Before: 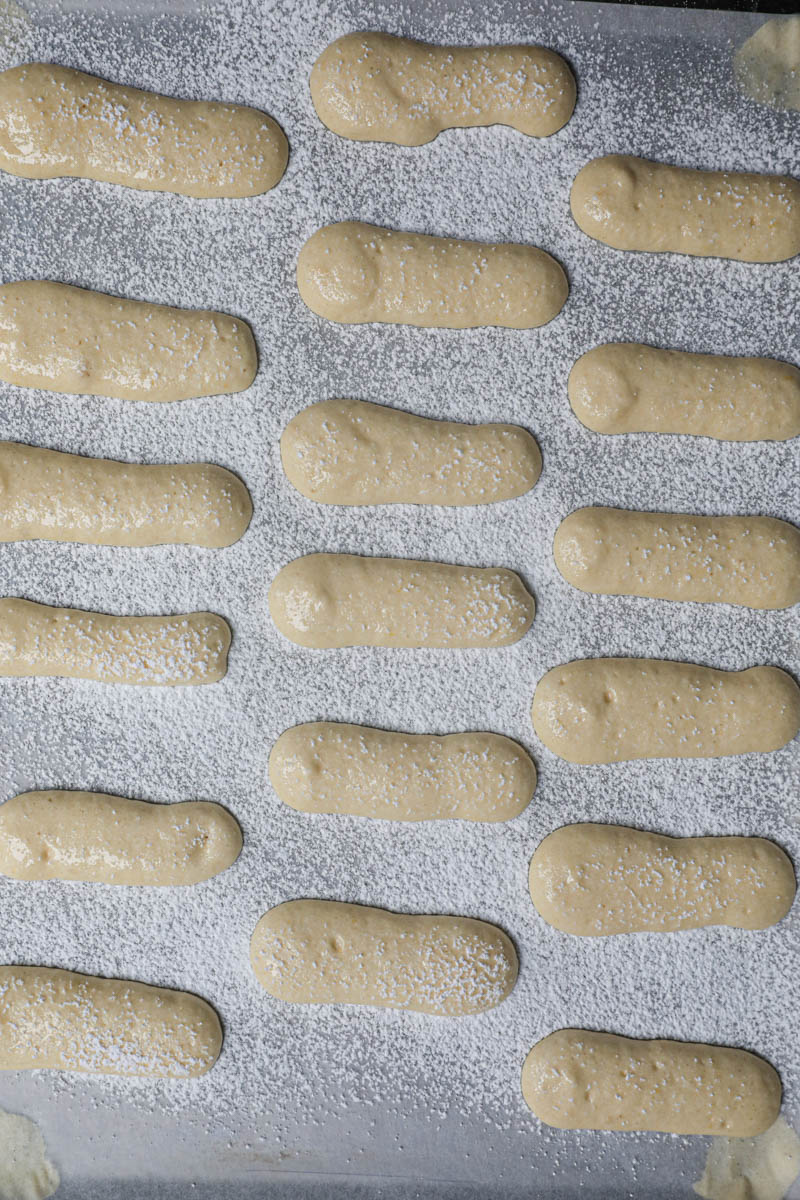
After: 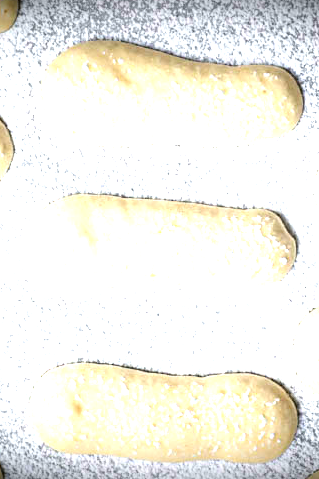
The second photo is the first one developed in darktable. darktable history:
crop: left 30%, top 30%, right 30%, bottom 30%
exposure: black level correction 0.009, exposure 1.425 EV, compensate highlight preservation false
vignetting: fall-off start 98.29%, fall-off radius 100%, brightness -1, saturation 0.5, width/height ratio 1.428
tone equalizer: -8 EV -0.75 EV, -7 EV -0.7 EV, -6 EV -0.6 EV, -5 EV -0.4 EV, -3 EV 0.4 EV, -2 EV 0.6 EV, -1 EV 0.7 EV, +0 EV 0.75 EV, edges refinement/feathering 500, mask exposure compensation -1.57 EV, preserve details no
